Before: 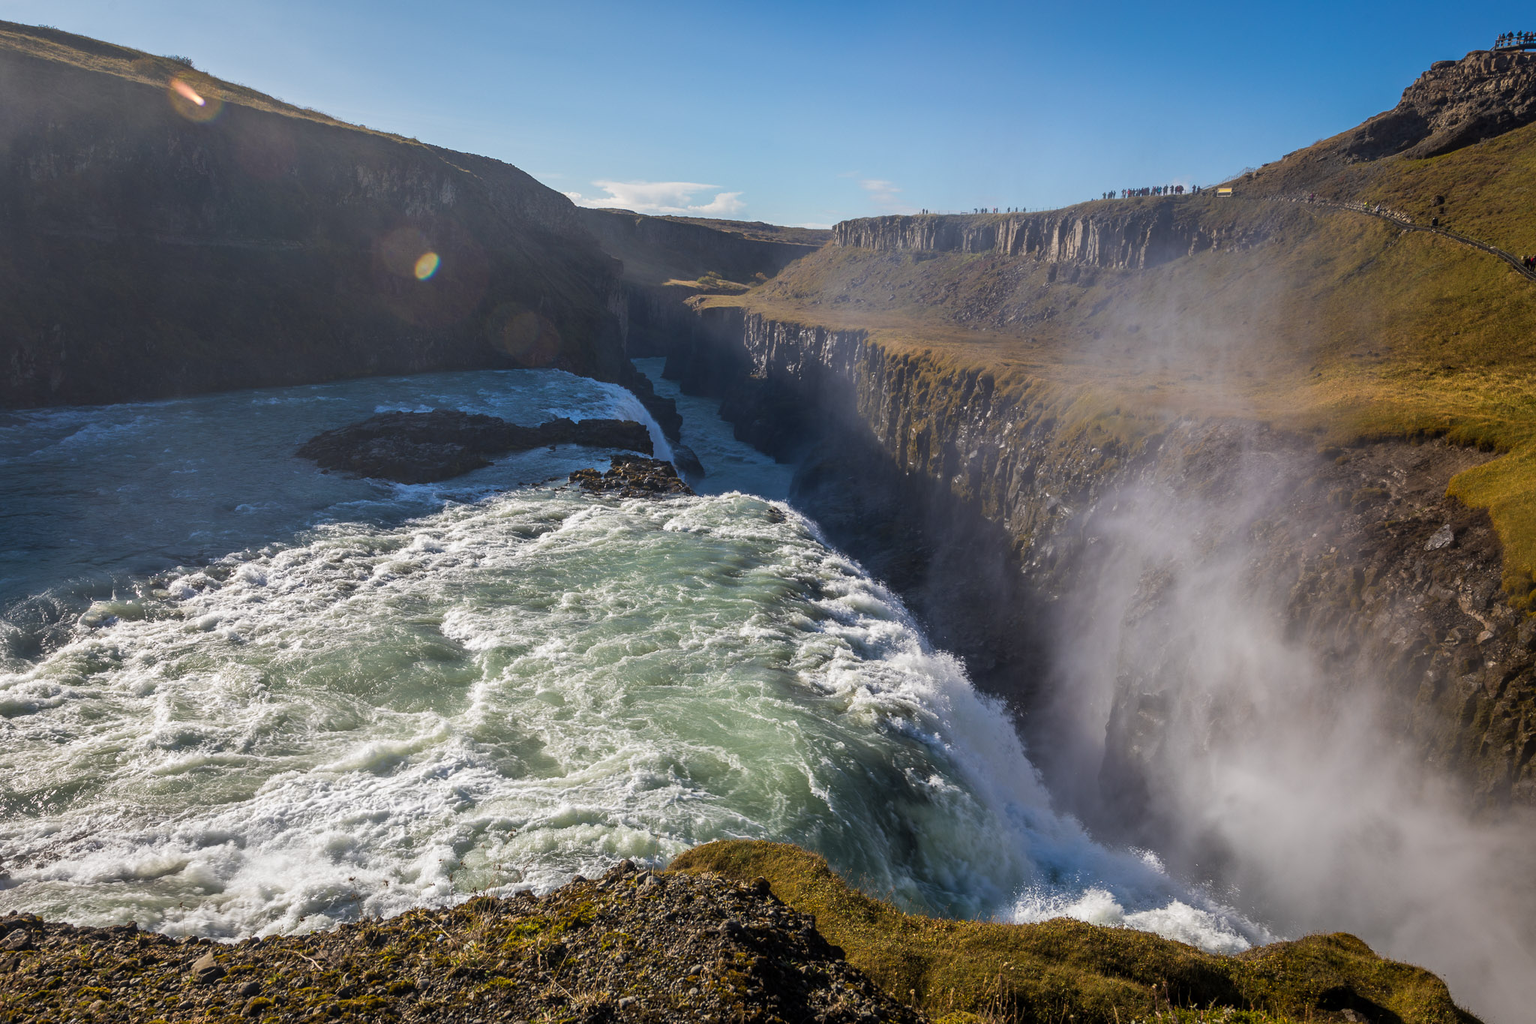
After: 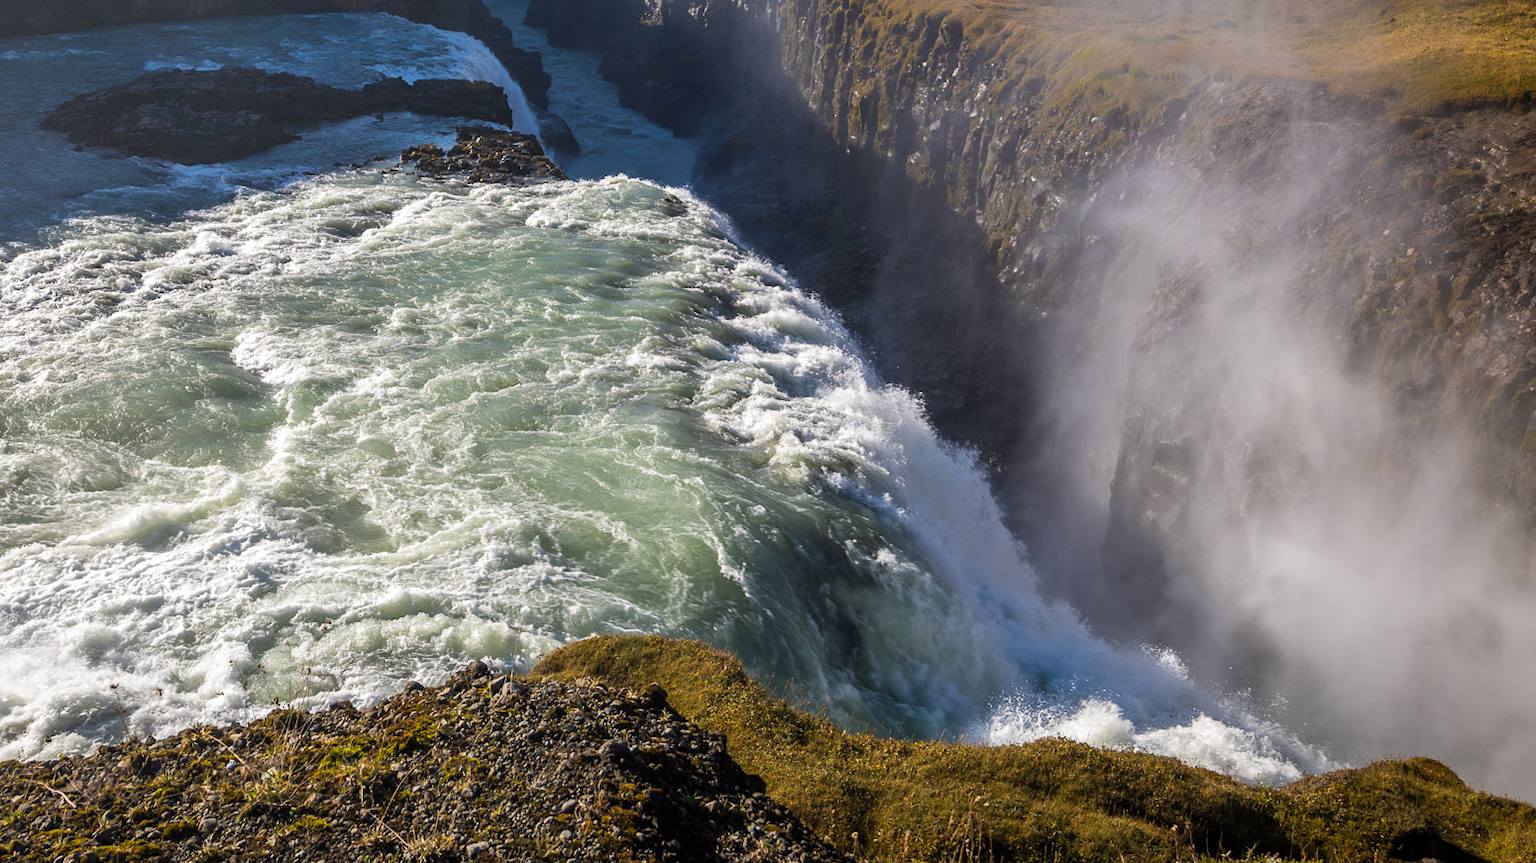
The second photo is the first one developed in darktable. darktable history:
crop and rotate: left 17.299%, top 35.115%, right 7.015%, bottom 1.024%
levels: levels [0, 0.476, 0.951]
